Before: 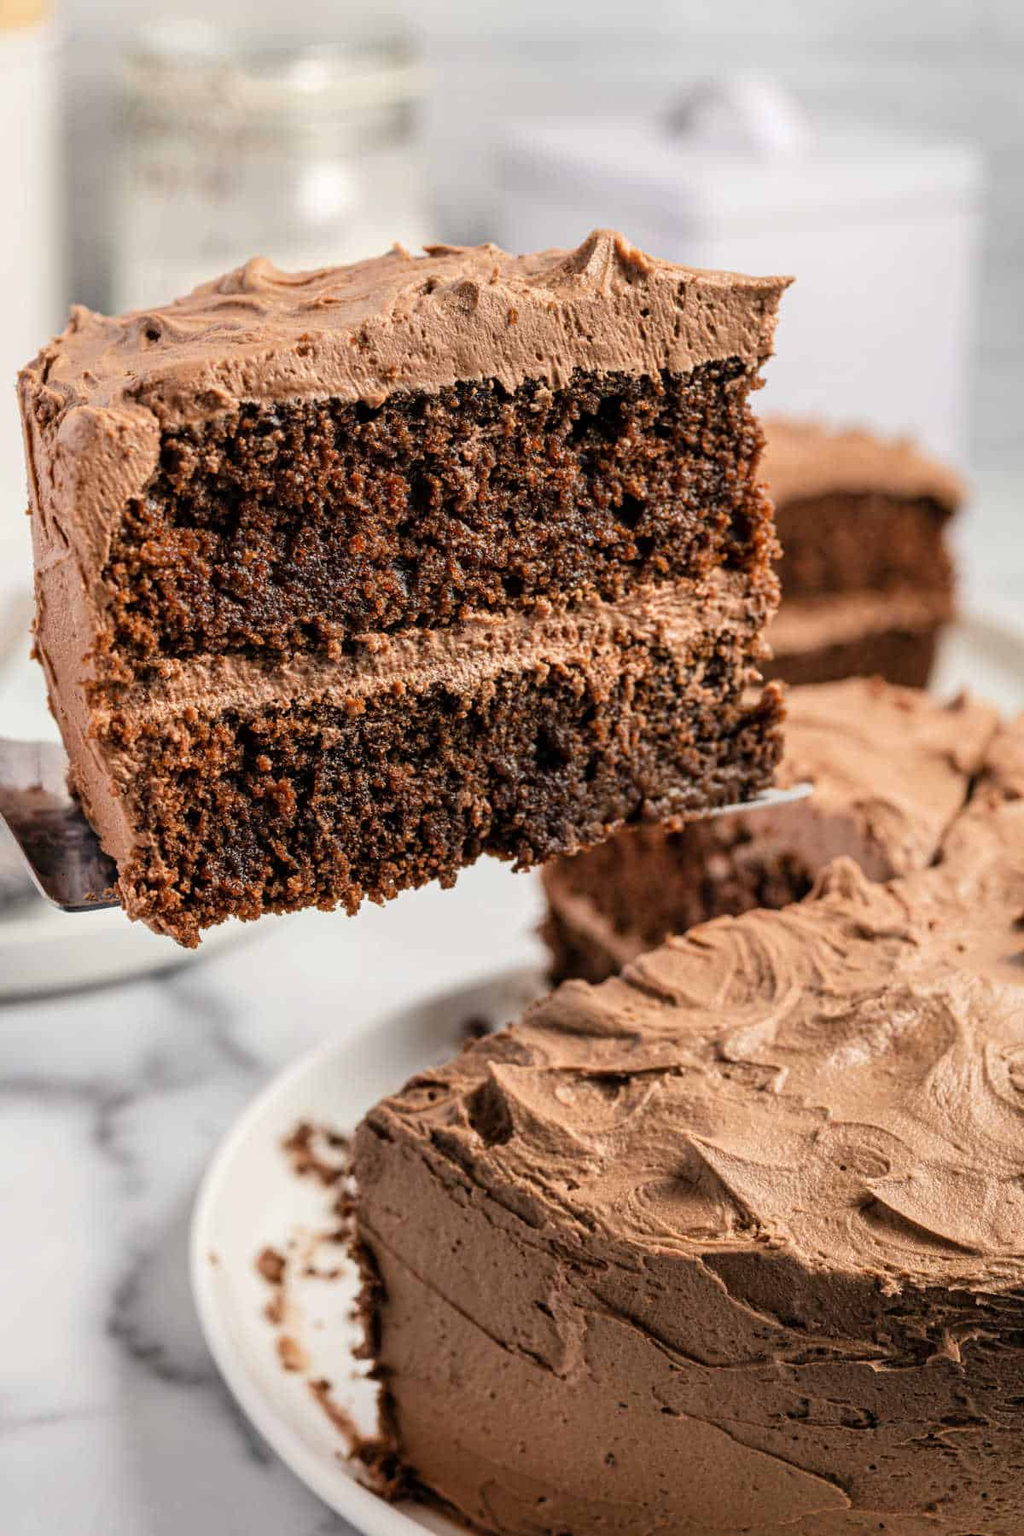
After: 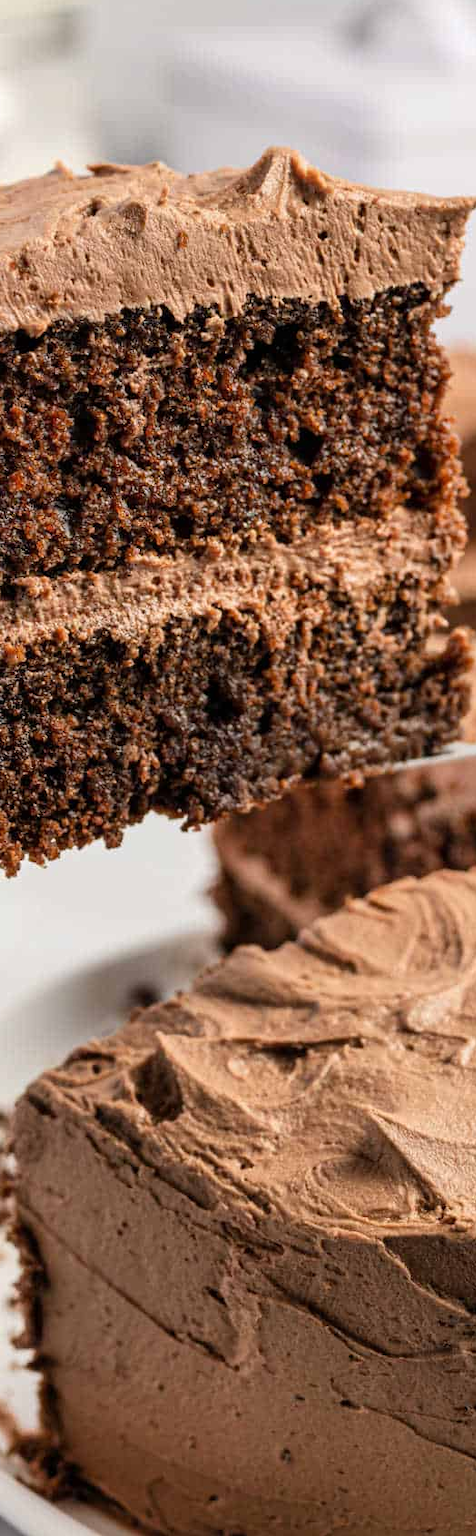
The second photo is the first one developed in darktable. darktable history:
crop: left 33.416%, top 5.966%, right 22.819%
